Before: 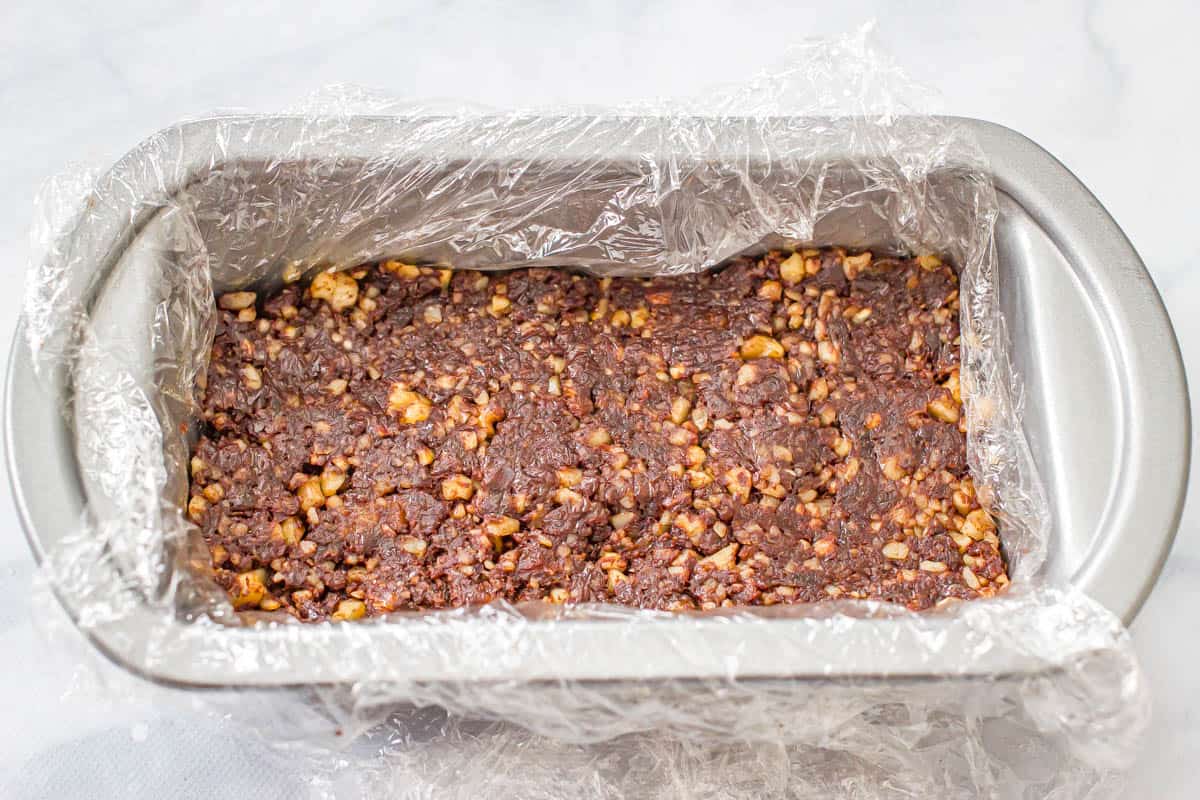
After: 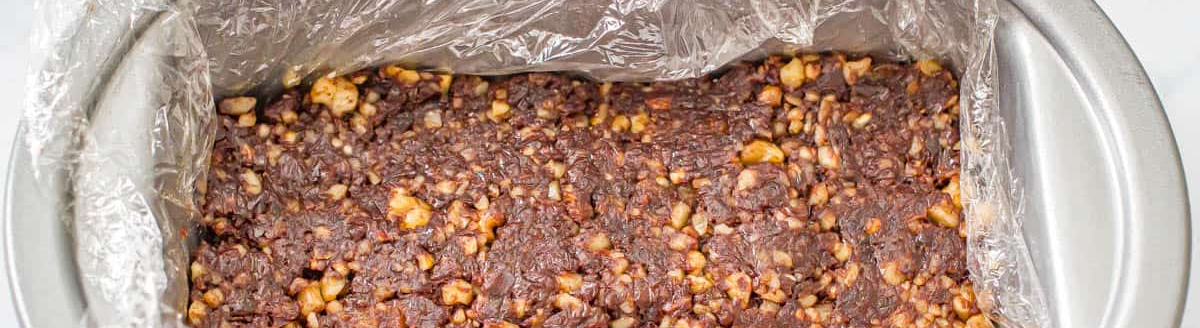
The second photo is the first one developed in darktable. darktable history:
crop and rotate: top 24.424%, bottom 34.481%
